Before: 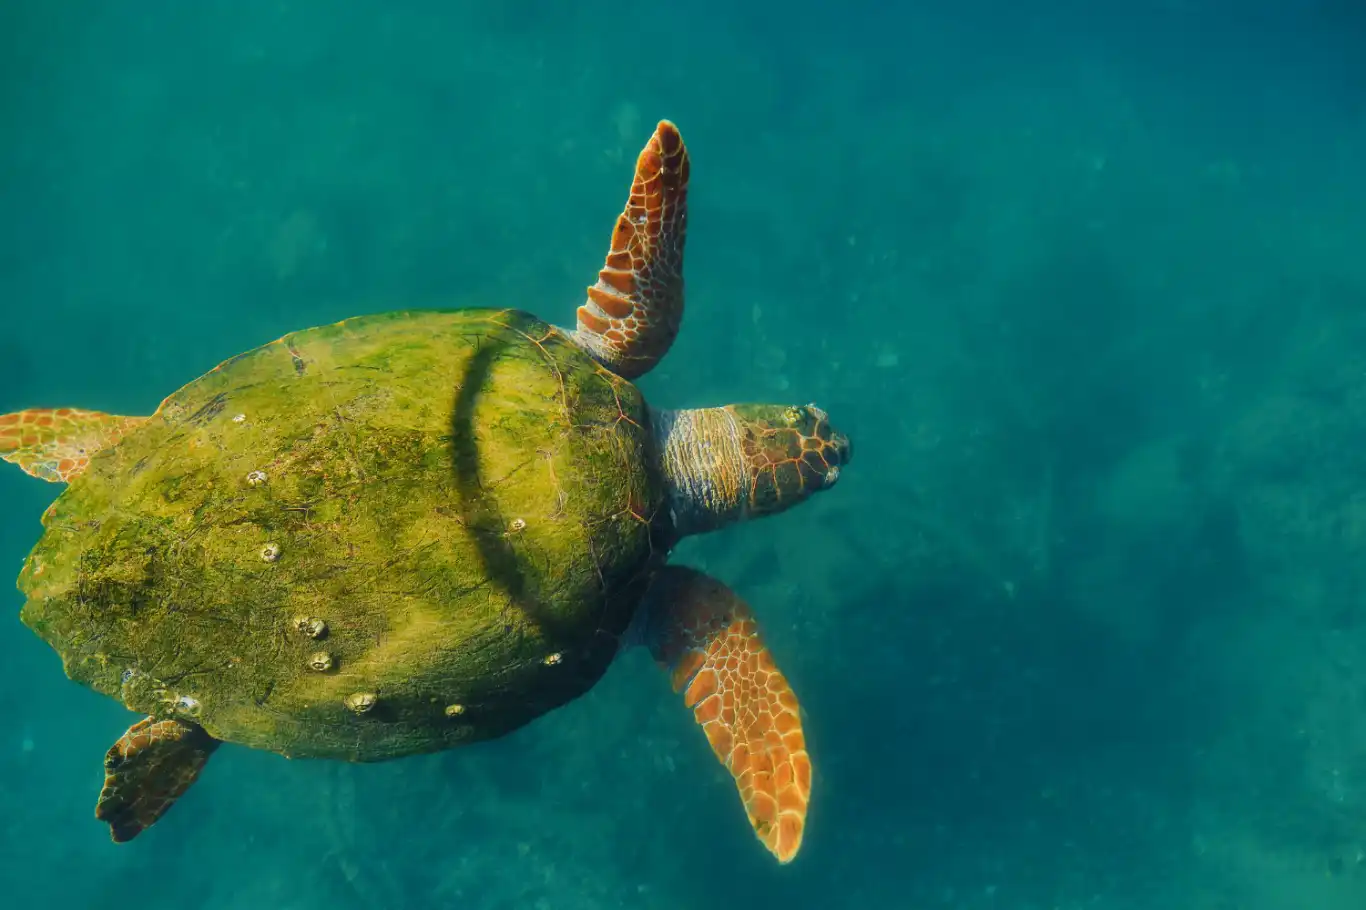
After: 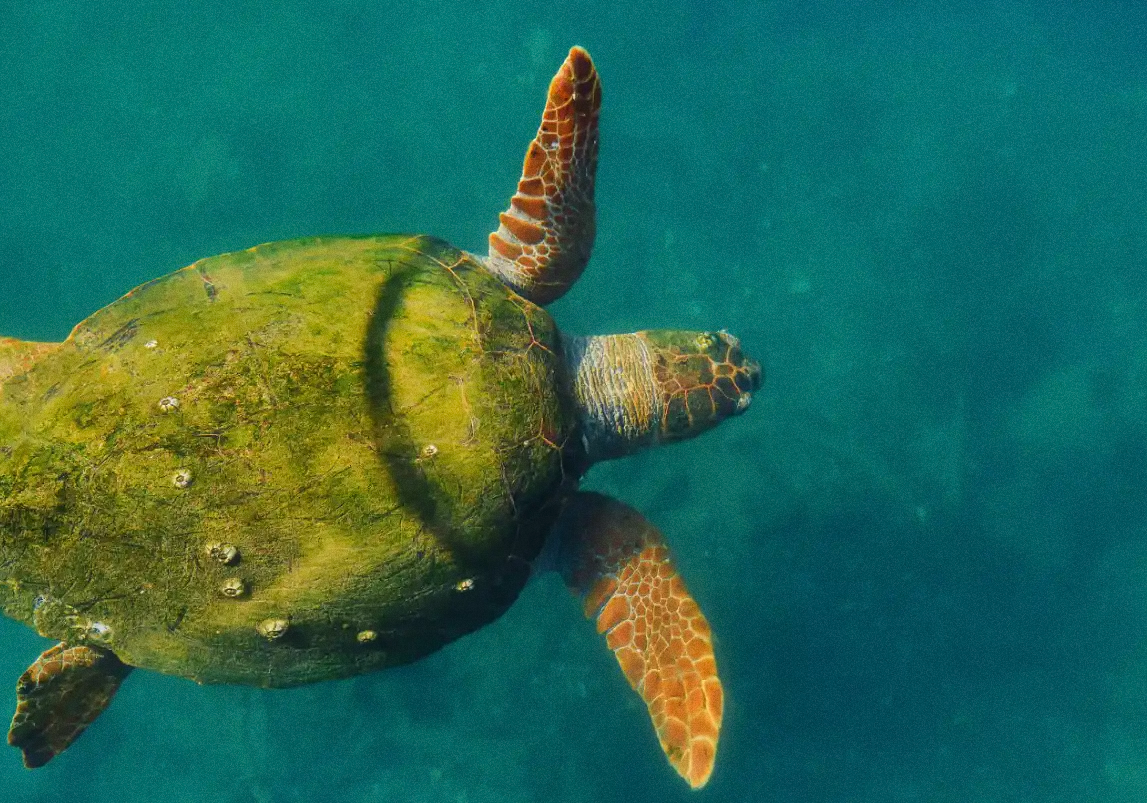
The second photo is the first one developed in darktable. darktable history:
crop: left 6.446%, top 8.188%, right 9.538%, bottom 3.548%
grain: on, module defaults
